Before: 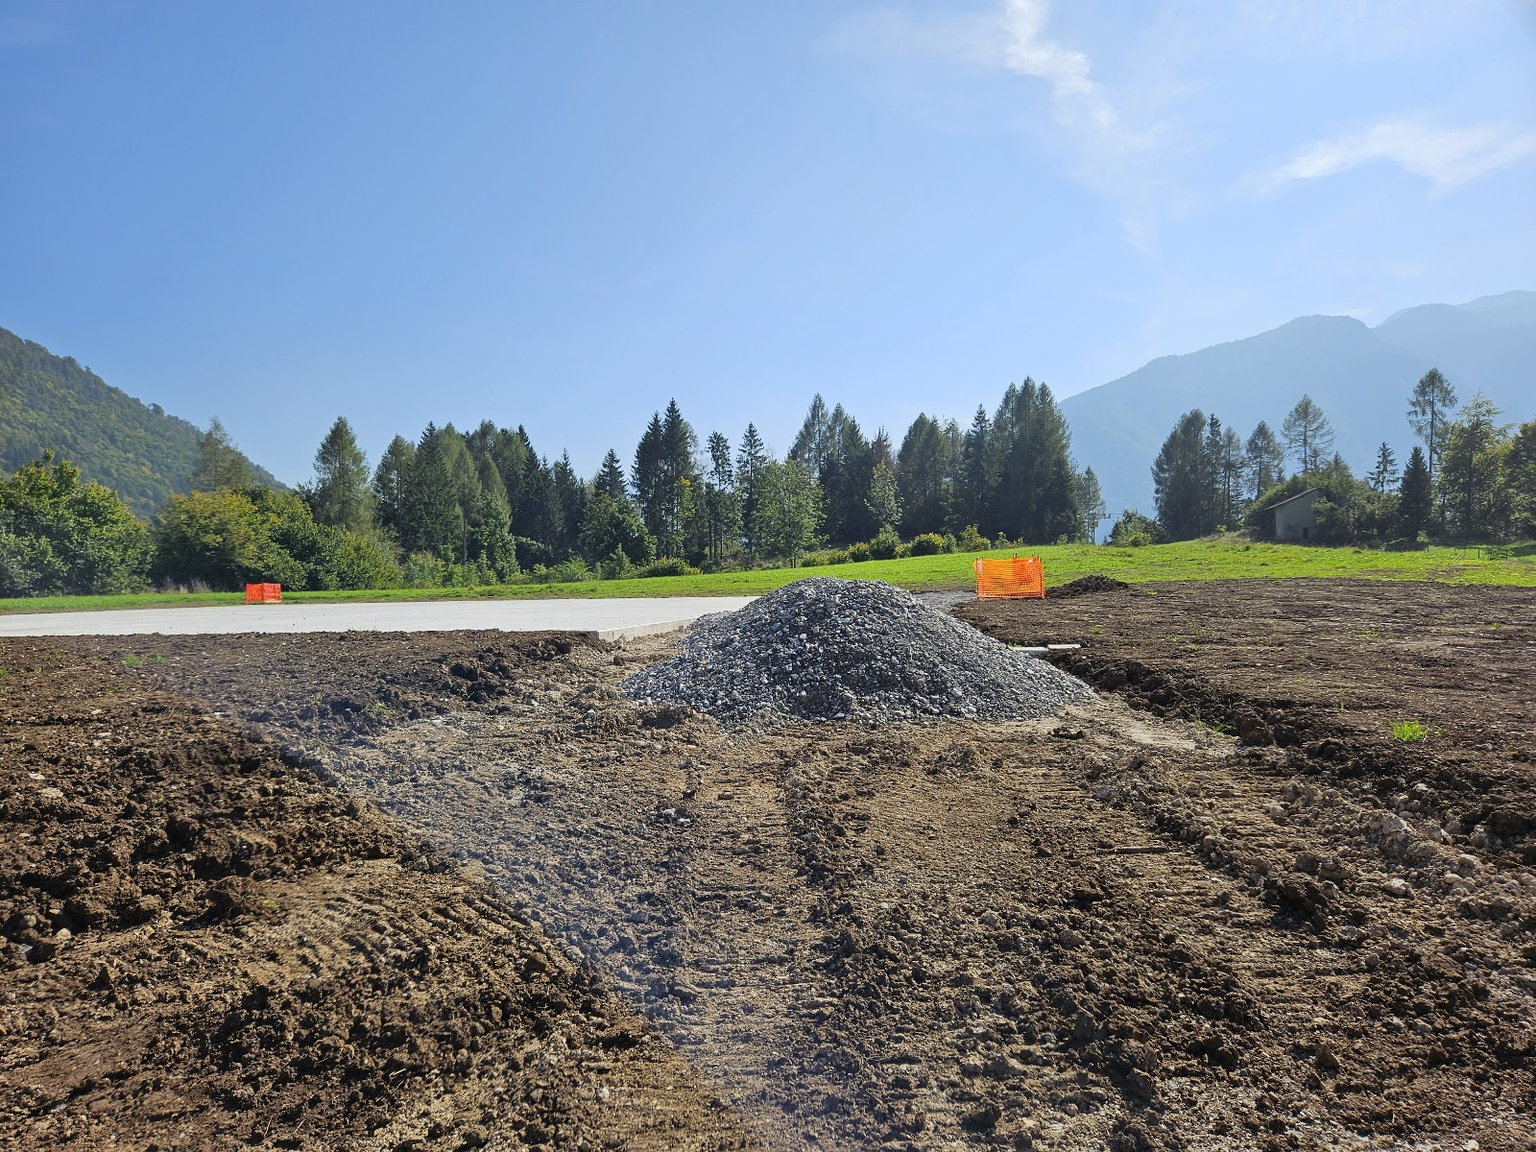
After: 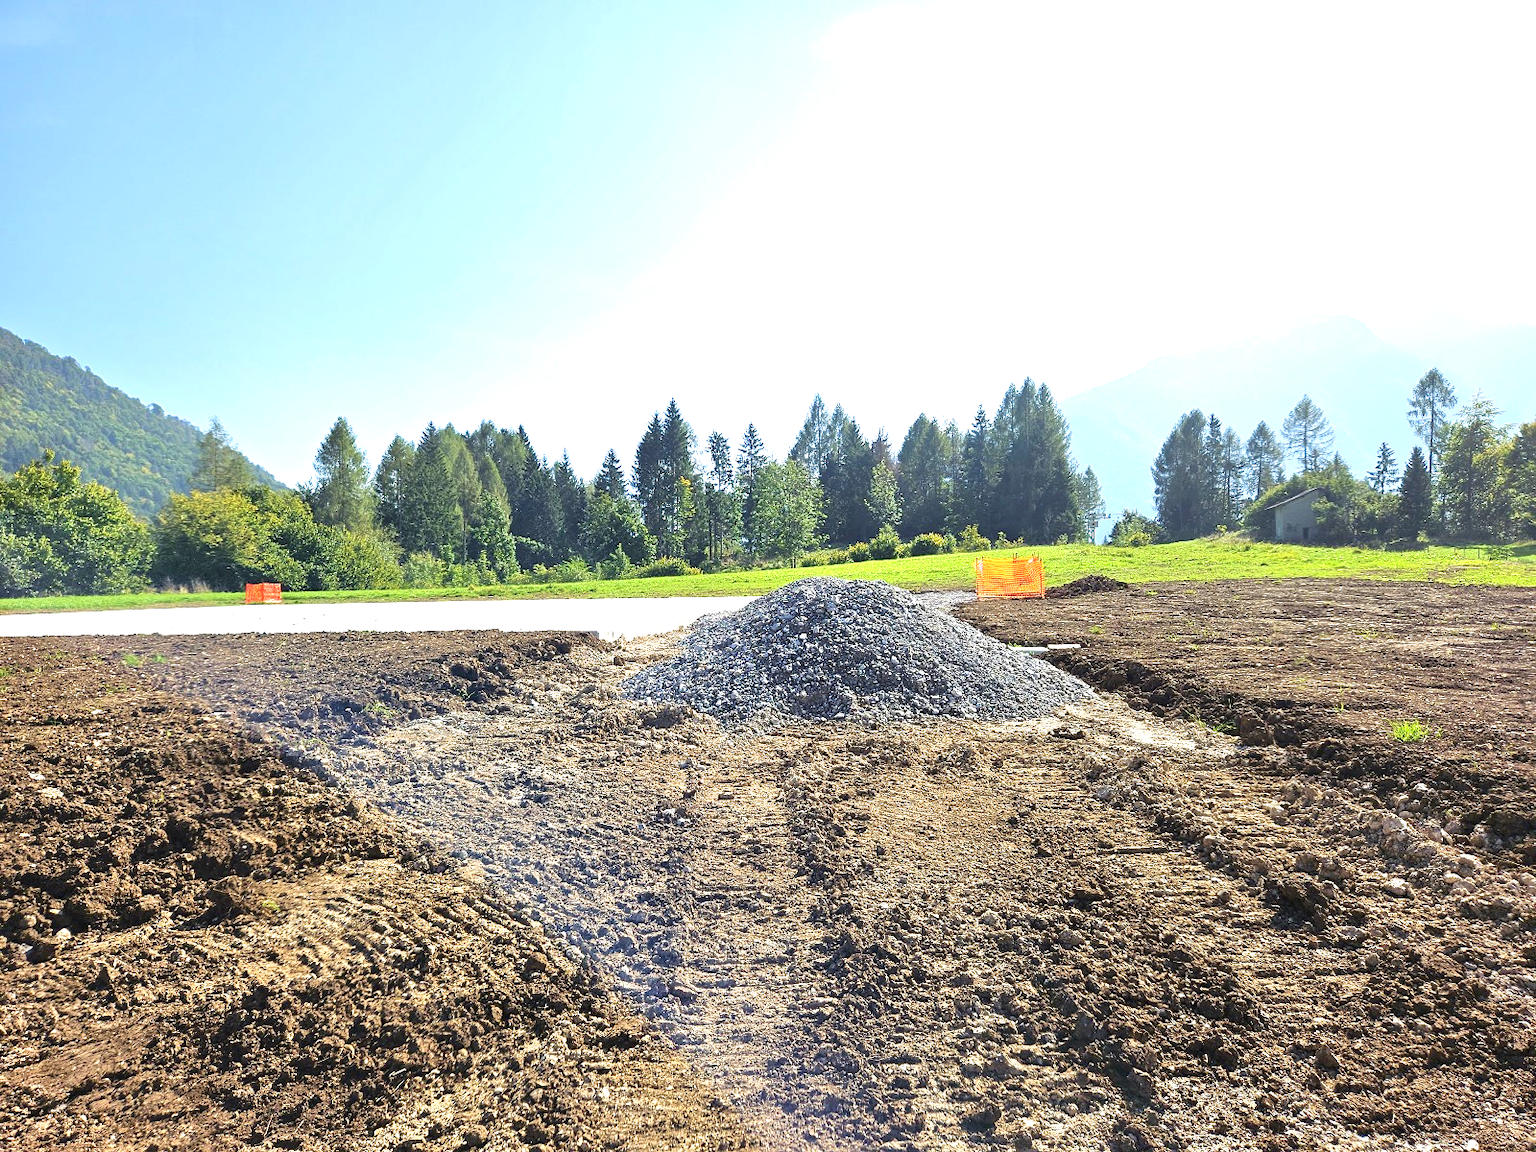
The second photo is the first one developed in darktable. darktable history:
exposure: black level correction 0, exposure 1.2 EV, compensate exposure bias true, compensate highlight preservation false
velvia: on, module defaults
